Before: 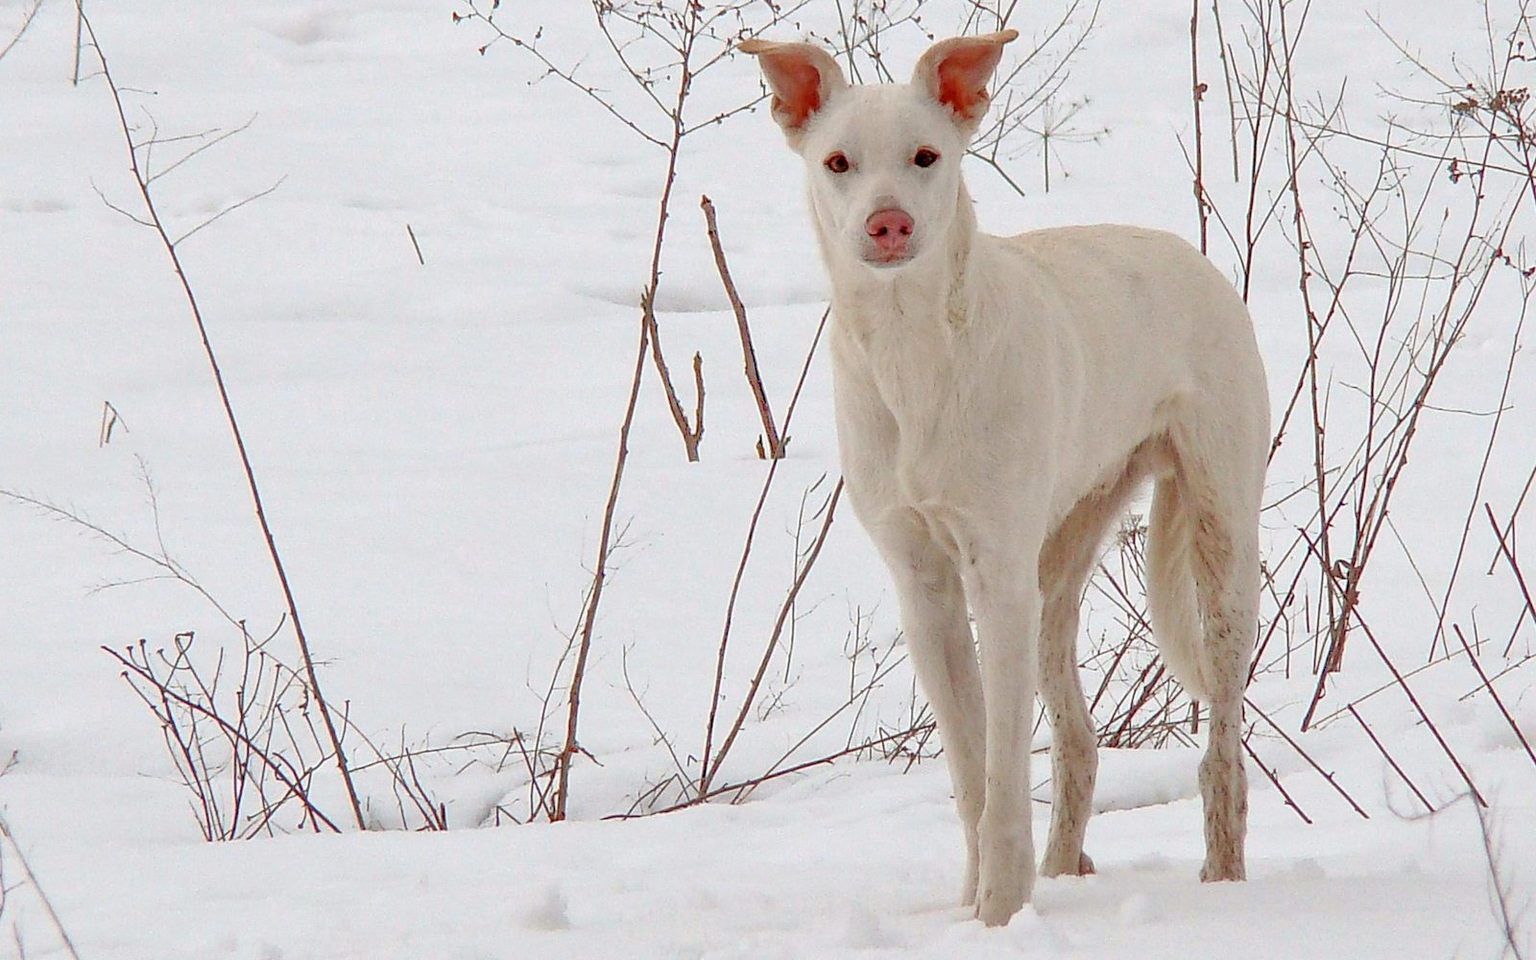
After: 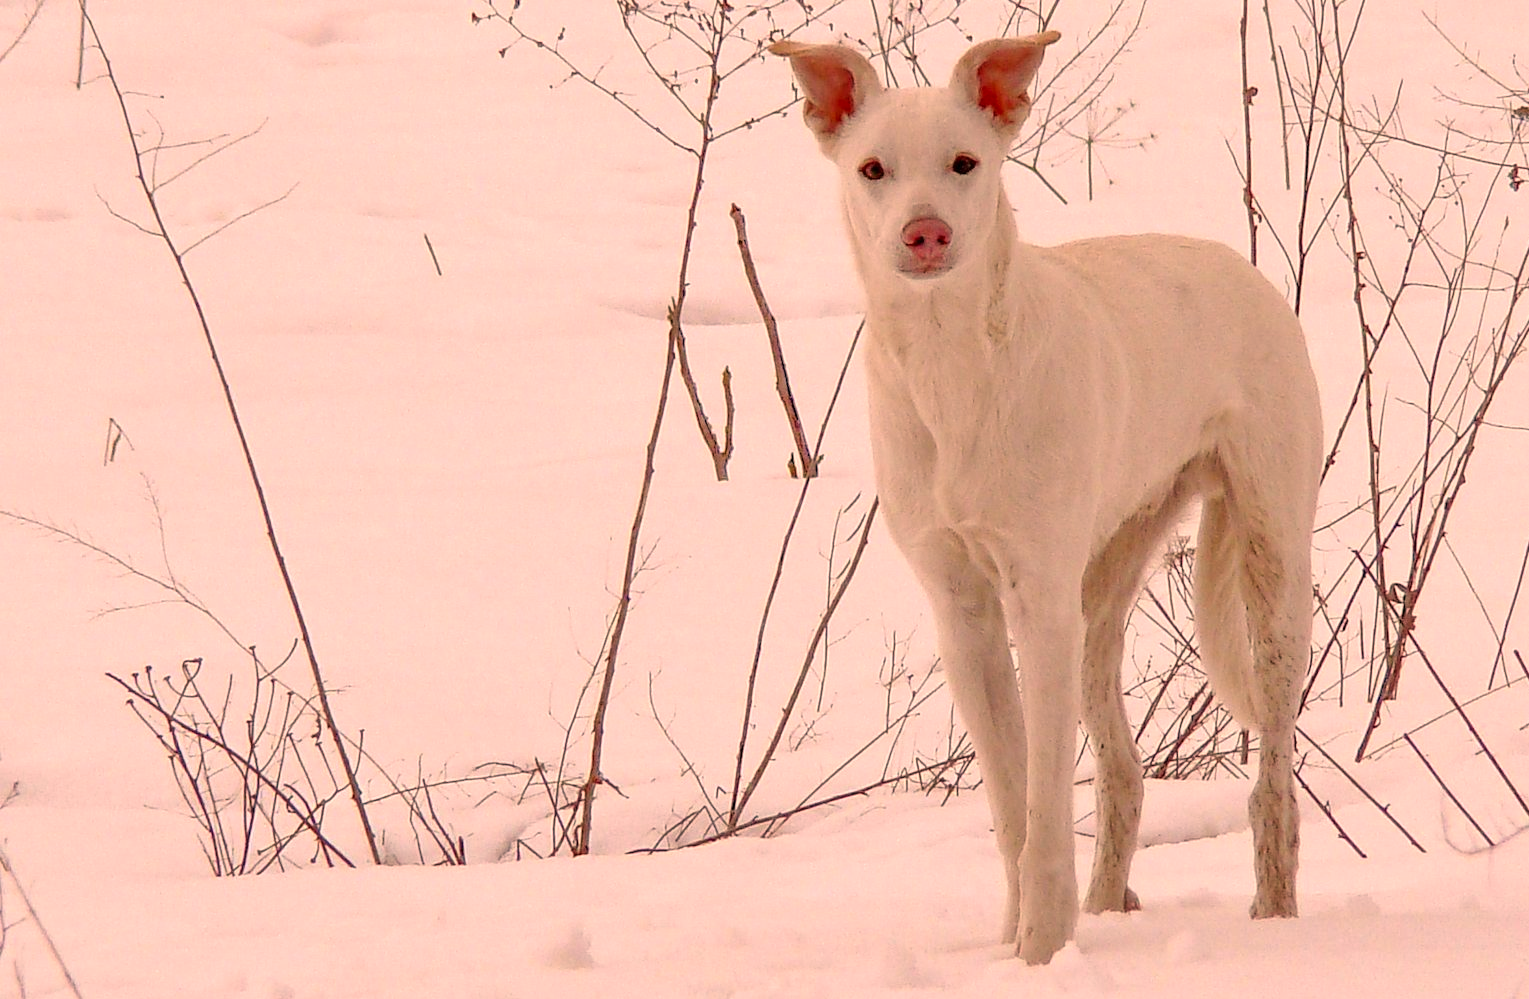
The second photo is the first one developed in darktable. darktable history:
crop: right 4.415%, bottom 0.023%
color correction: highlights a* 21.05, highlights b* 19.57
